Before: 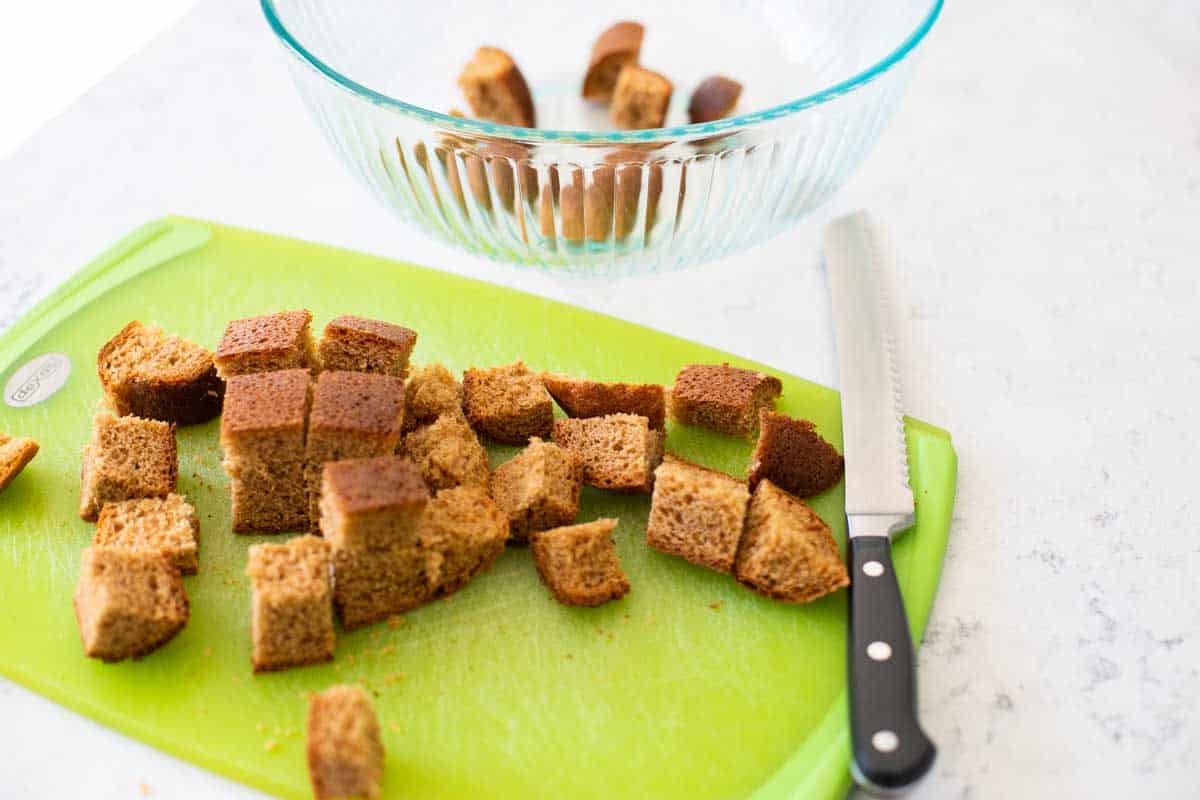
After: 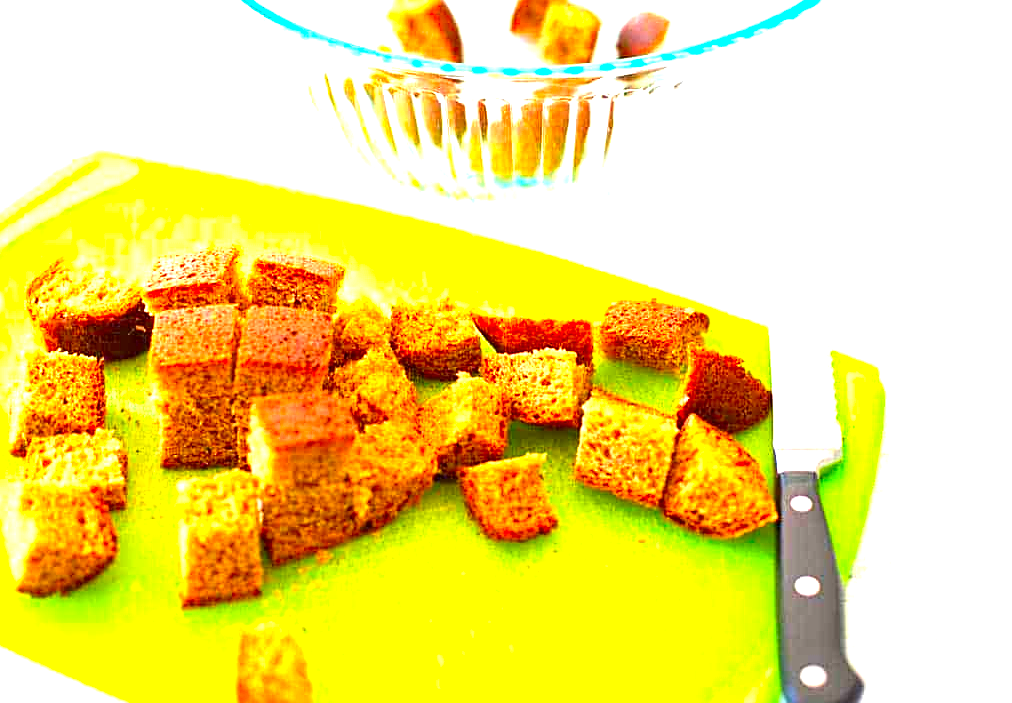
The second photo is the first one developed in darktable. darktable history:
color correction: highlights b* 0.067, saturation 1.78
crop: left 6.063%, top 8.153%, right 9.544%, bottom 3.918%
tone equalizer: -8 EV -0.425 EV, -7 EV -0.405 EV, -6 EV -0.305 EV, -5 EV -0.223 EV, -3 EV 0.245 EV, -2 EV 0.337 EV, -1 EV 0.379 EV, +0 EV 0.413 EV, smoothing diameter 24.91%, edges refinement/feathering 12.58, preserve details guided filter
sharpen: amount 0.485
exposure: black level correction 0, exposure 1.095 EV, compensate highlight preservation false
